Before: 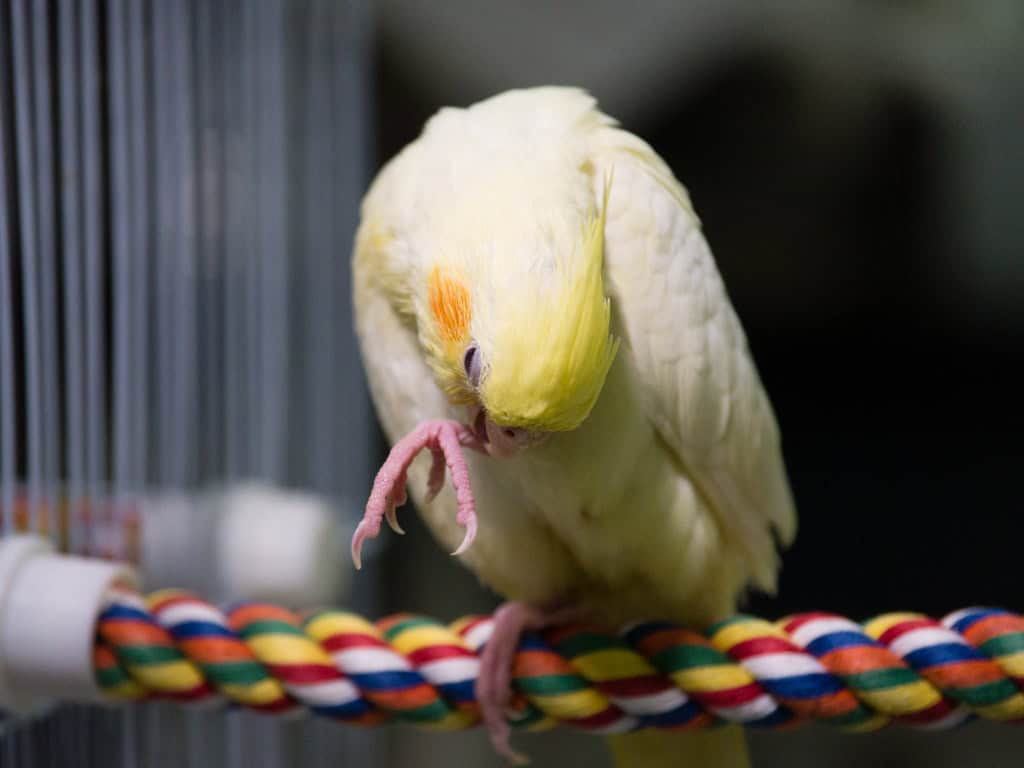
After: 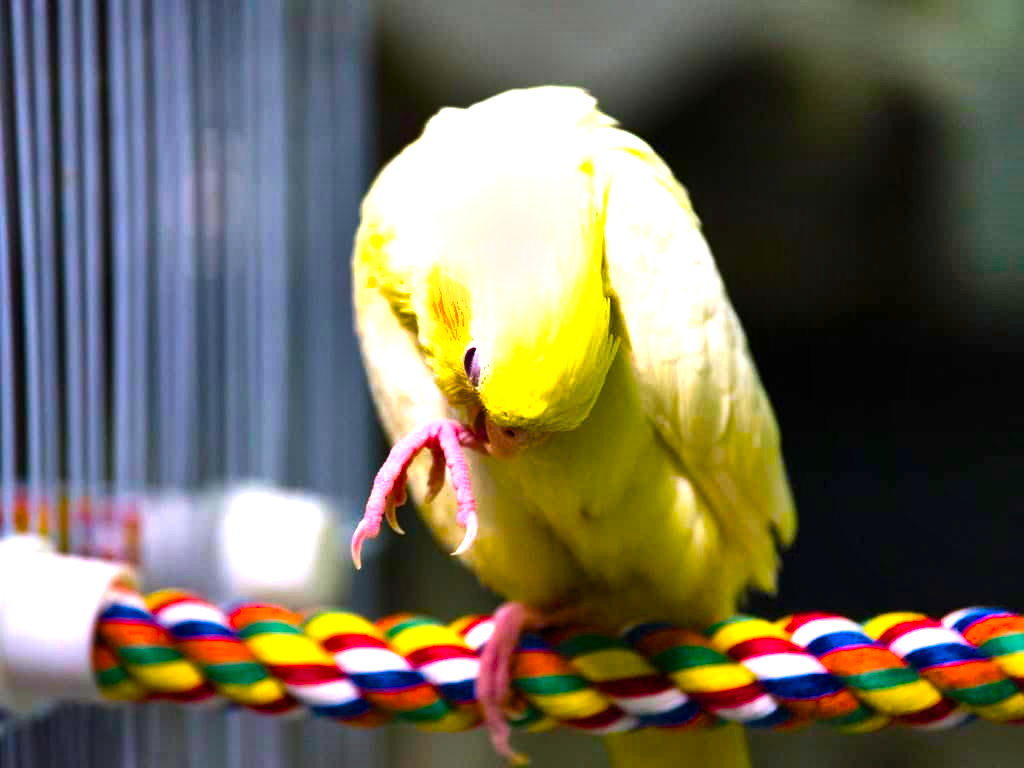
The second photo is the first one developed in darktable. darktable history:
color balance rgb: linear chroma grading › global chroma 15.099%, perceptual saturation grading › global saturation 99.733%, perceptual brilliance grading › global brilliance -4.466%, perceptual brilliance grading › highlights 25.138%, perceptual brilliance grading › mid-tones 7.18%, perceptual brilliance grading › shadows -4.944%
shadows and highlights: white point adjustment 0.074, soften with gaussian
exposure: exposure 0.7 EV, compensate exposure bias true, compensate highlight preservation false
